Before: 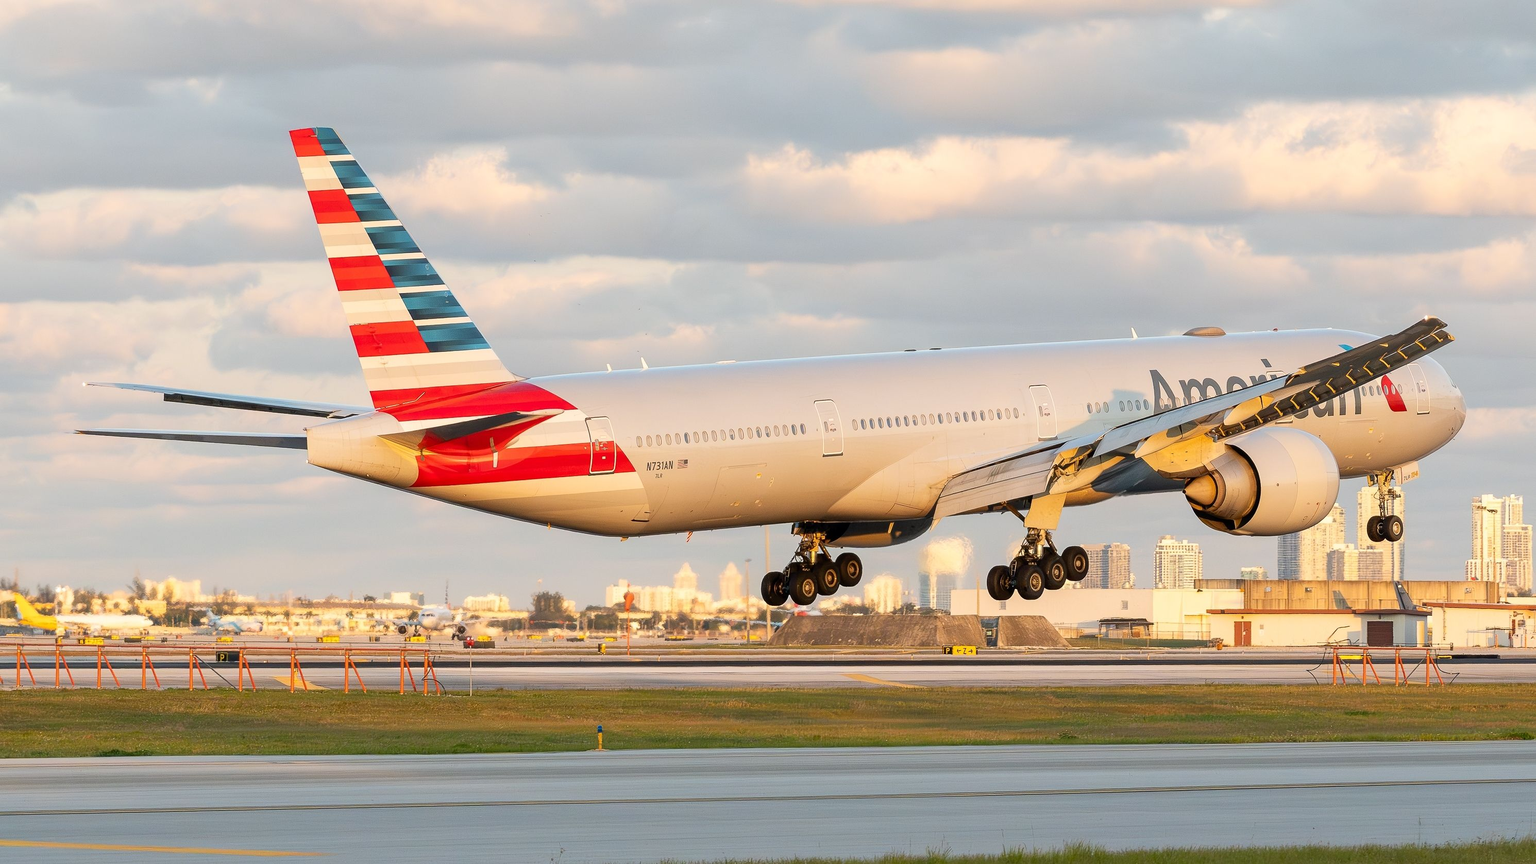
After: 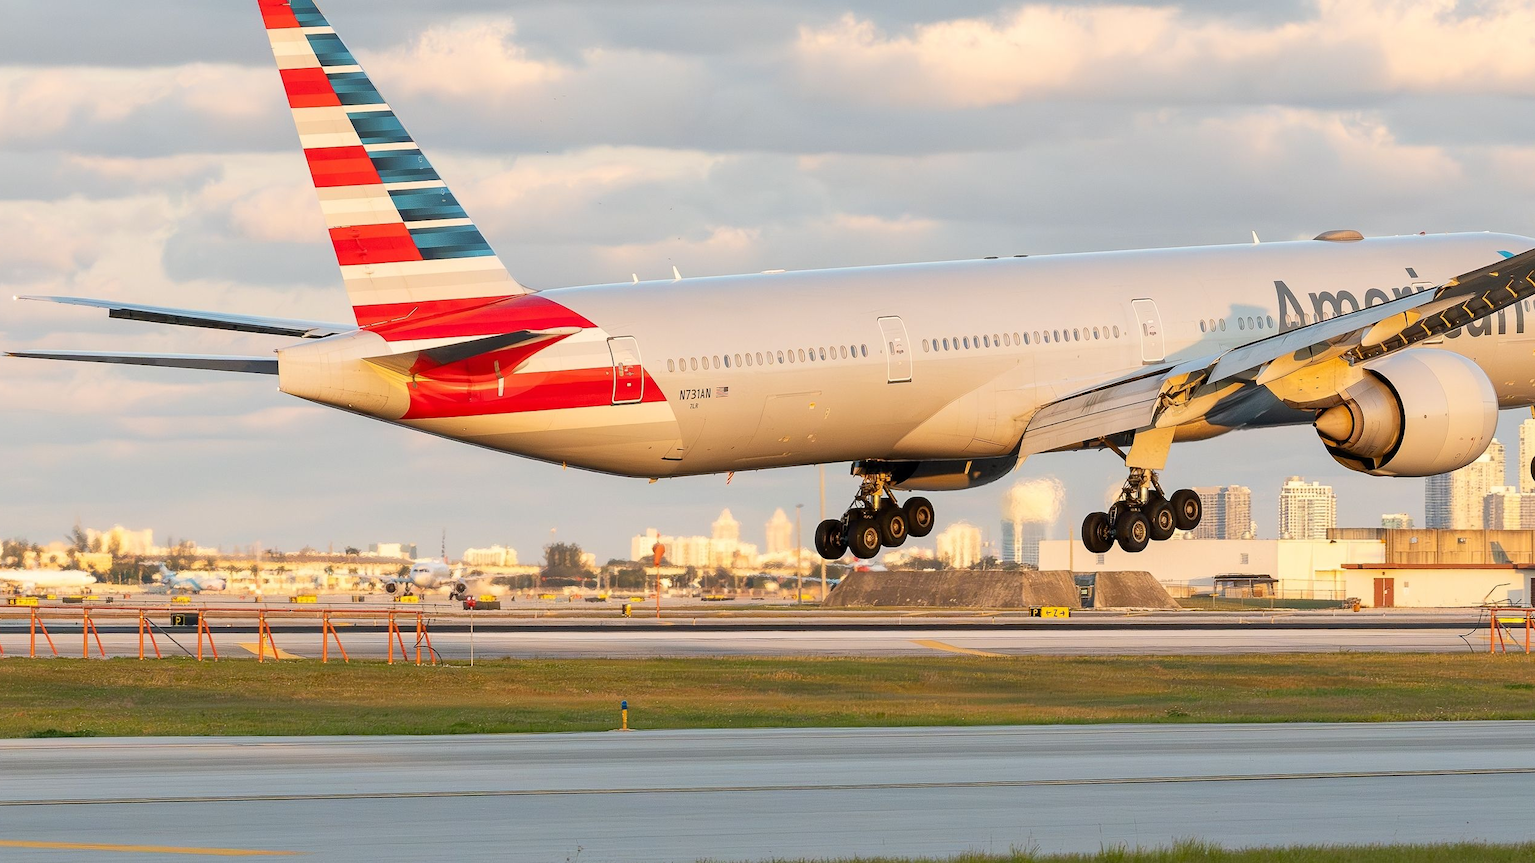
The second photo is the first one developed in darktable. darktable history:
crop and rotate: left 4.689%, top 15.39%, right 10.666%
